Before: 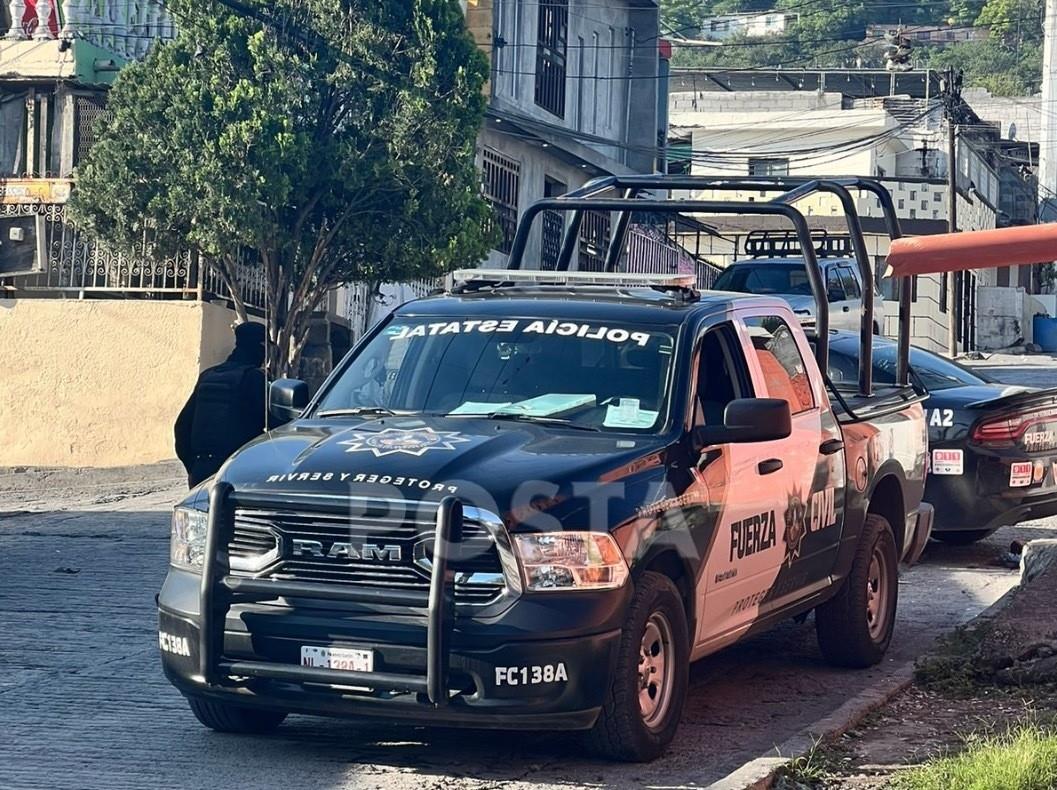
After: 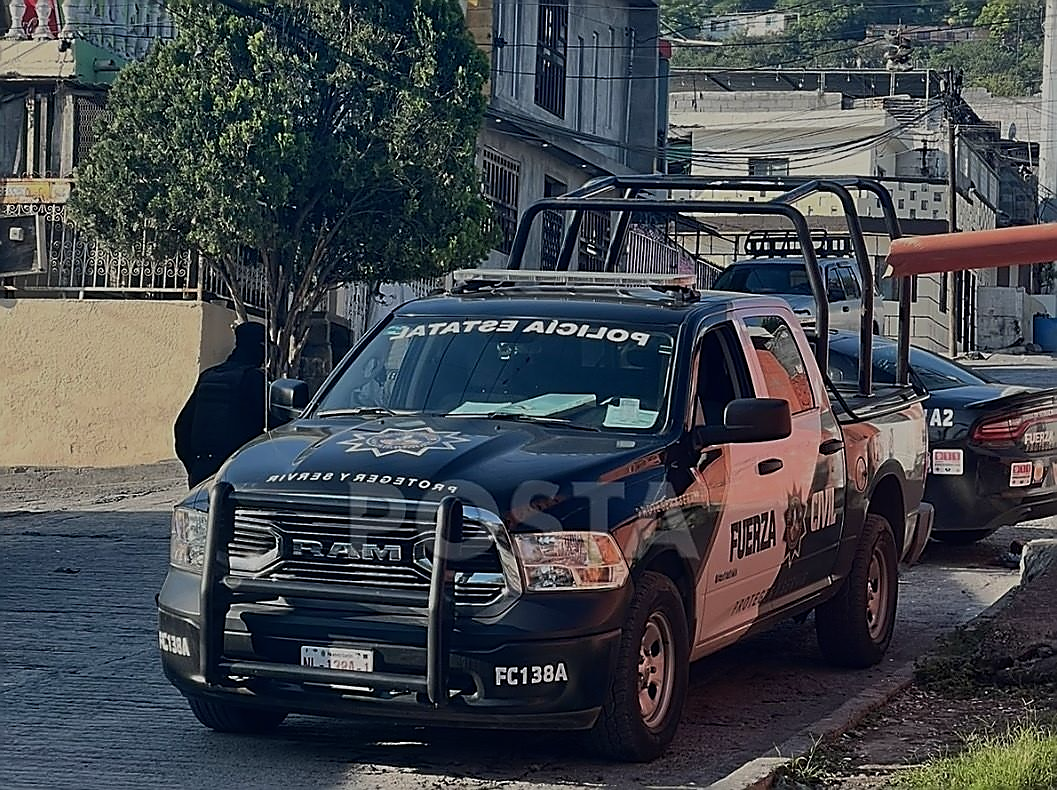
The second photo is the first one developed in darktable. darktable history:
exposure: exposure -1 EV, compensate highlight preservation false
sharpen: radius 1.4, amount 1.25, threshold 0.7
